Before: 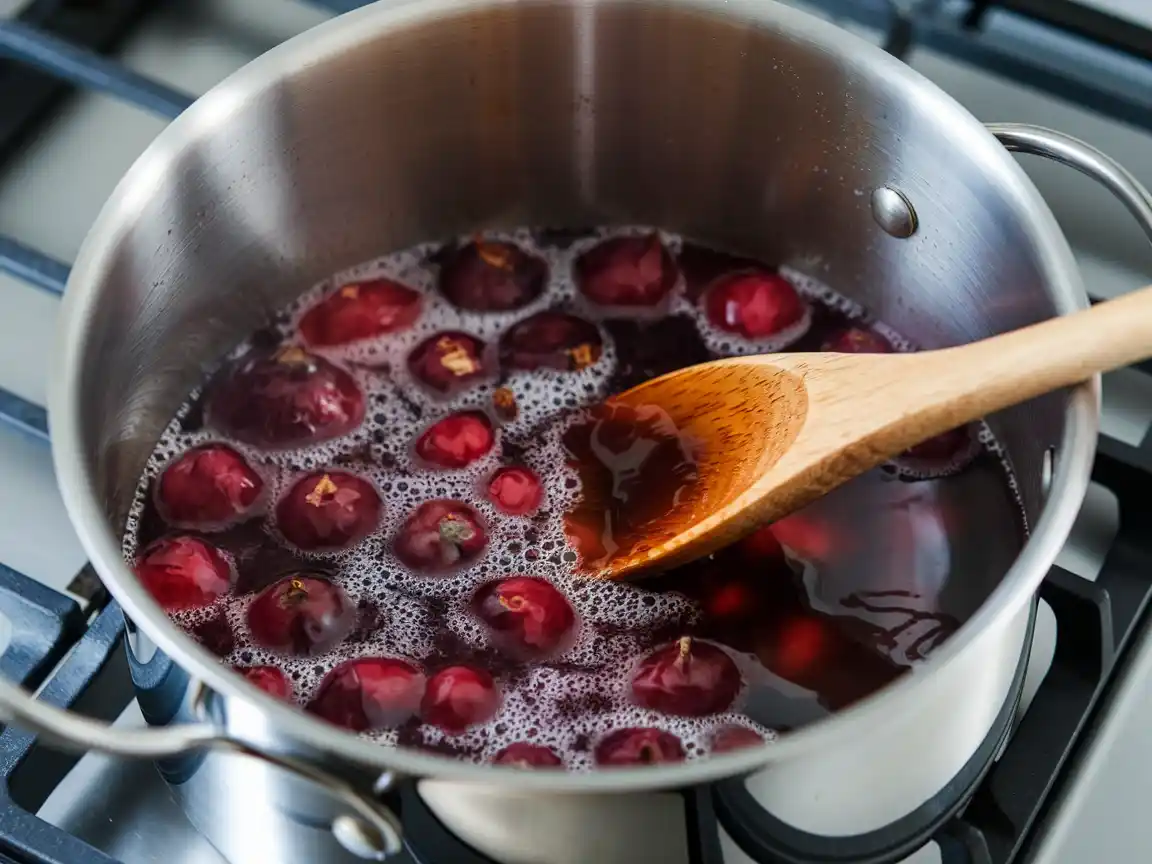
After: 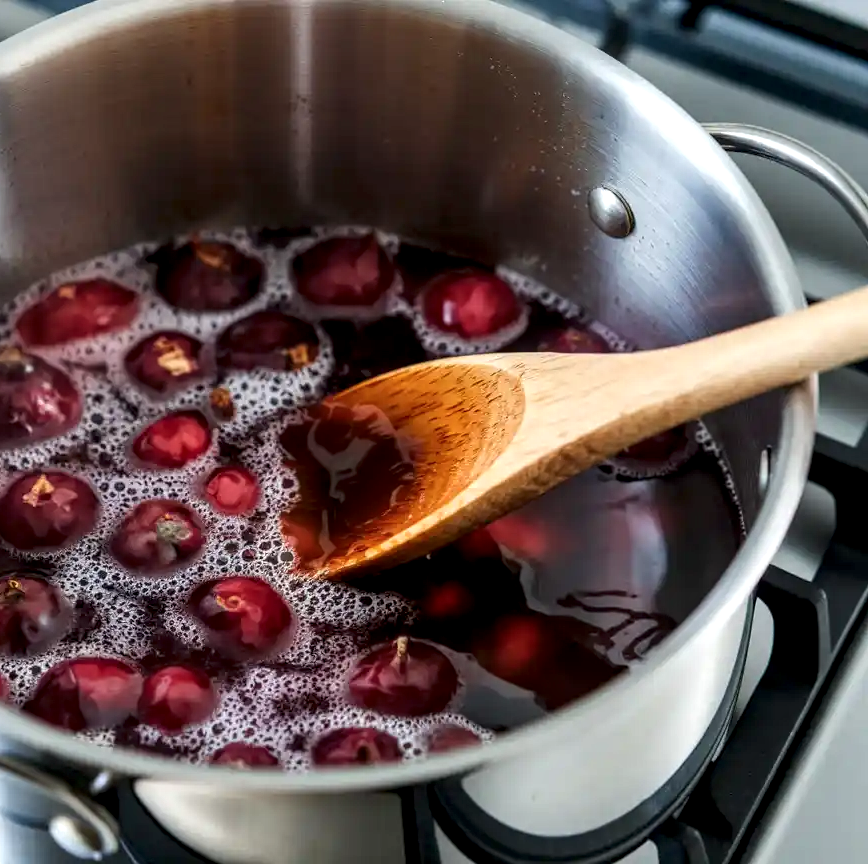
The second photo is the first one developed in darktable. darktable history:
crop and rotate: left 24.6%
local contrast: detail 135%, midtone range 0.75
